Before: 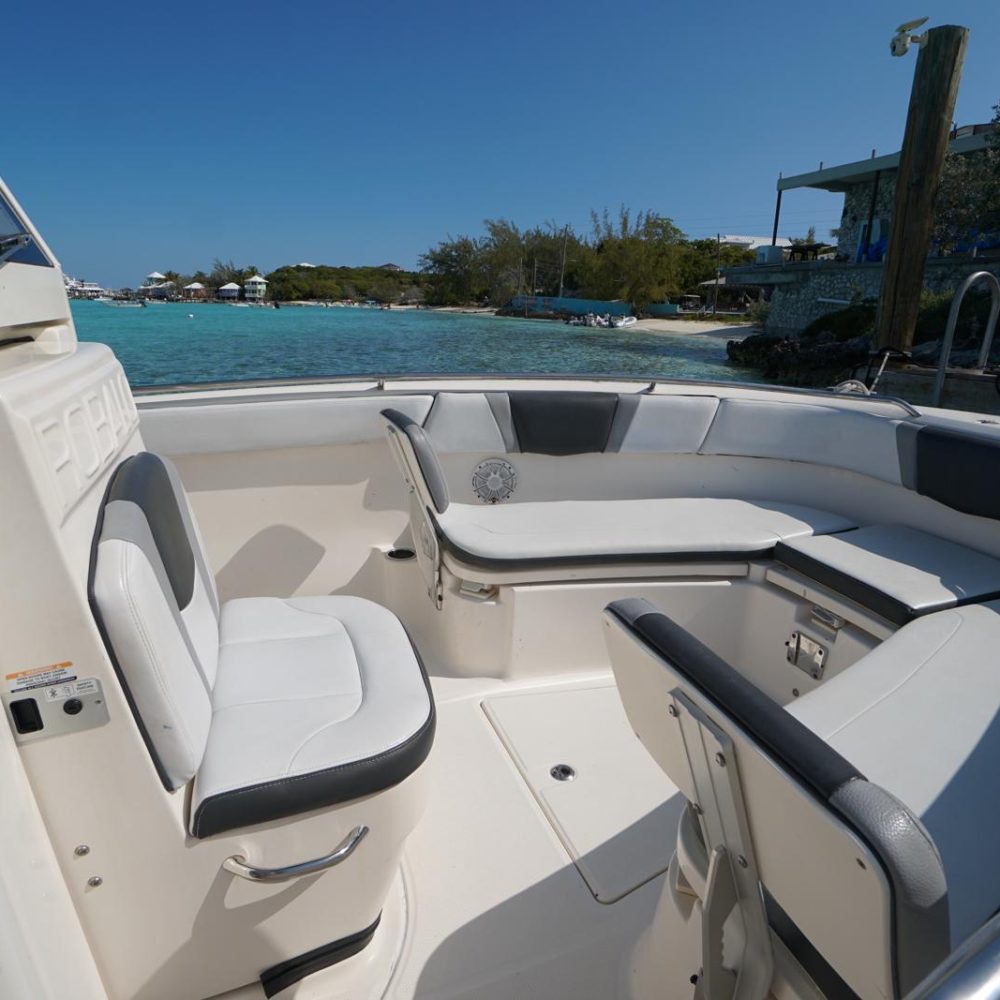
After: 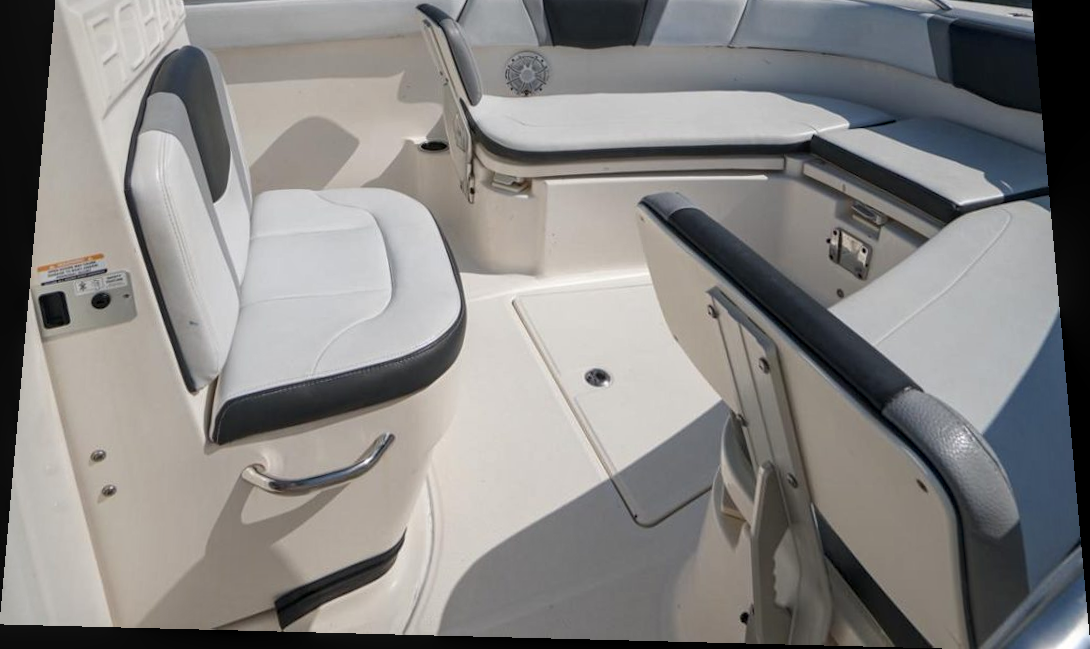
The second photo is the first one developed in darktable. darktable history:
rotate and perspective: rotation 0.128°, lens shift (vertical) -0.181, lens shift (horizontal) -0.044, shear 0.001, automatic cropping off
local contrast: on, module defaults
crop and rotate: top 36.435%
